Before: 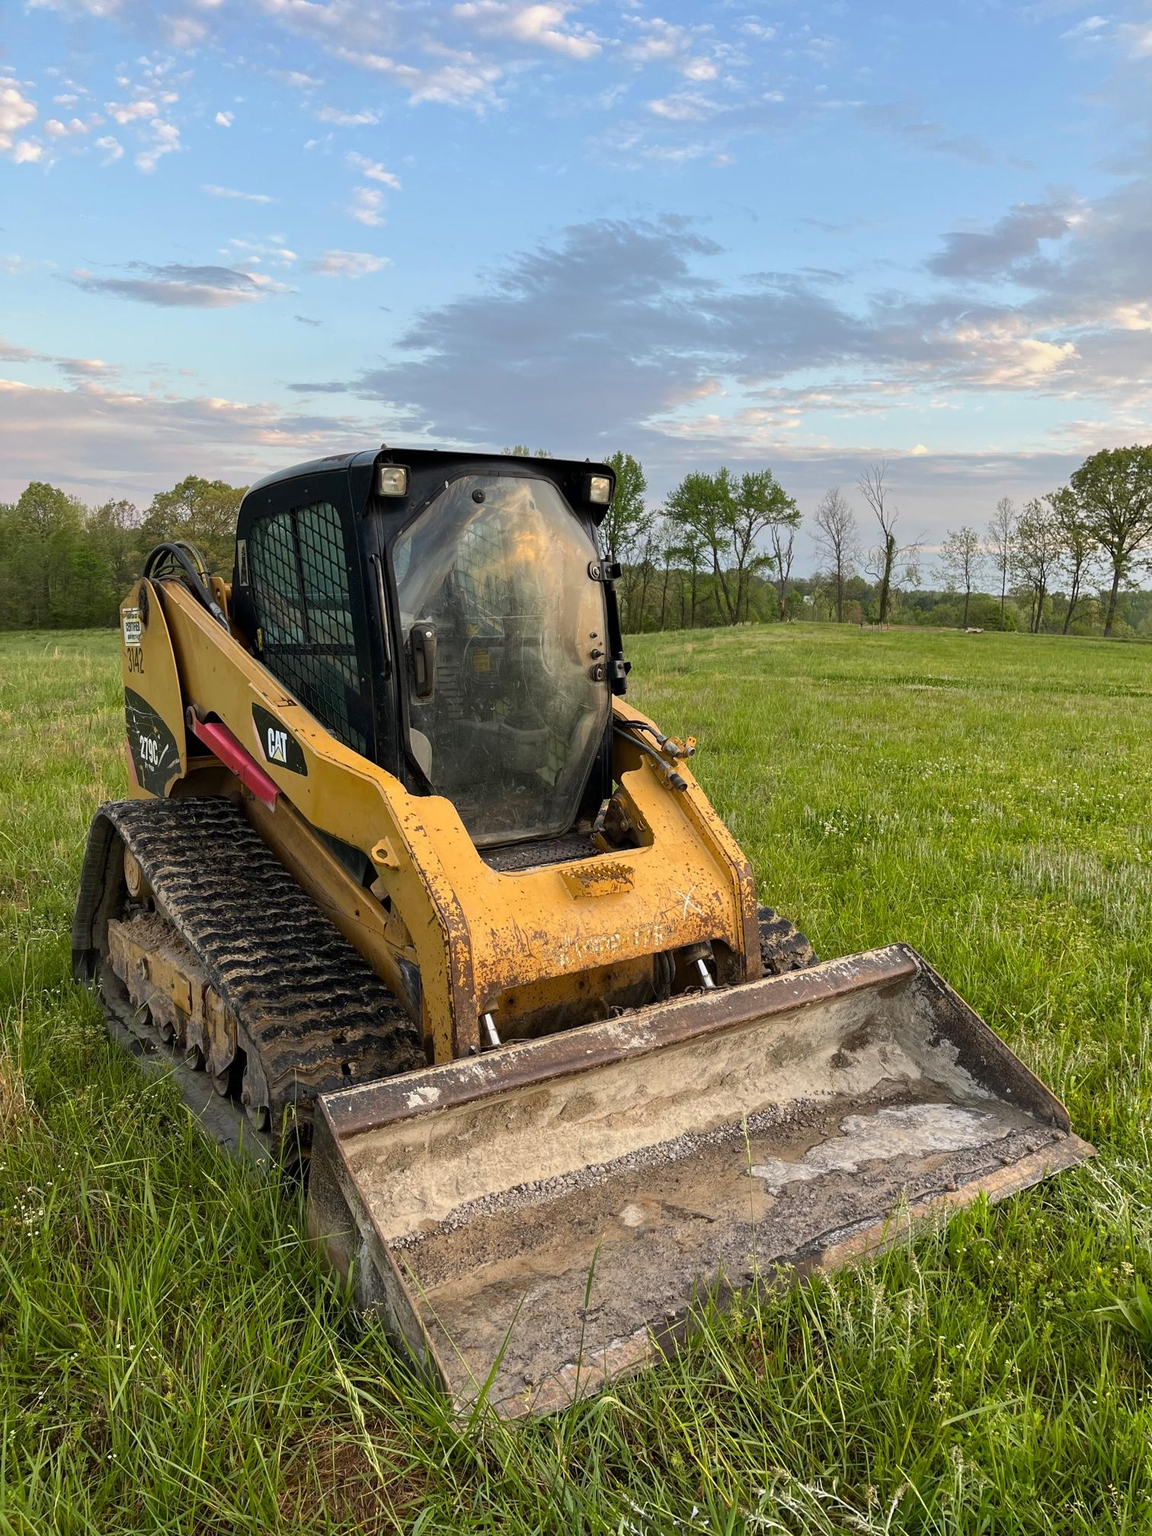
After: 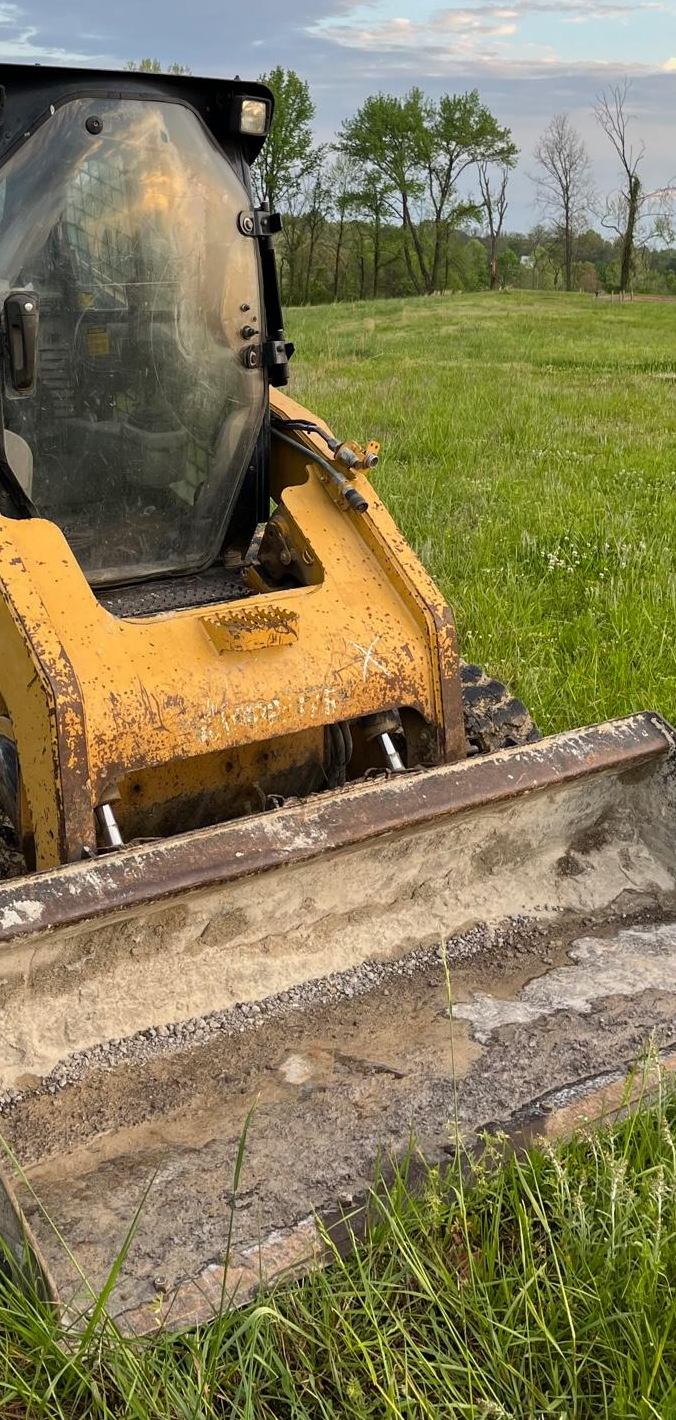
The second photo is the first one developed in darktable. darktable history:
crop: left 35.353%, top 26.132%, right 19.928%, bottom 3.425%
